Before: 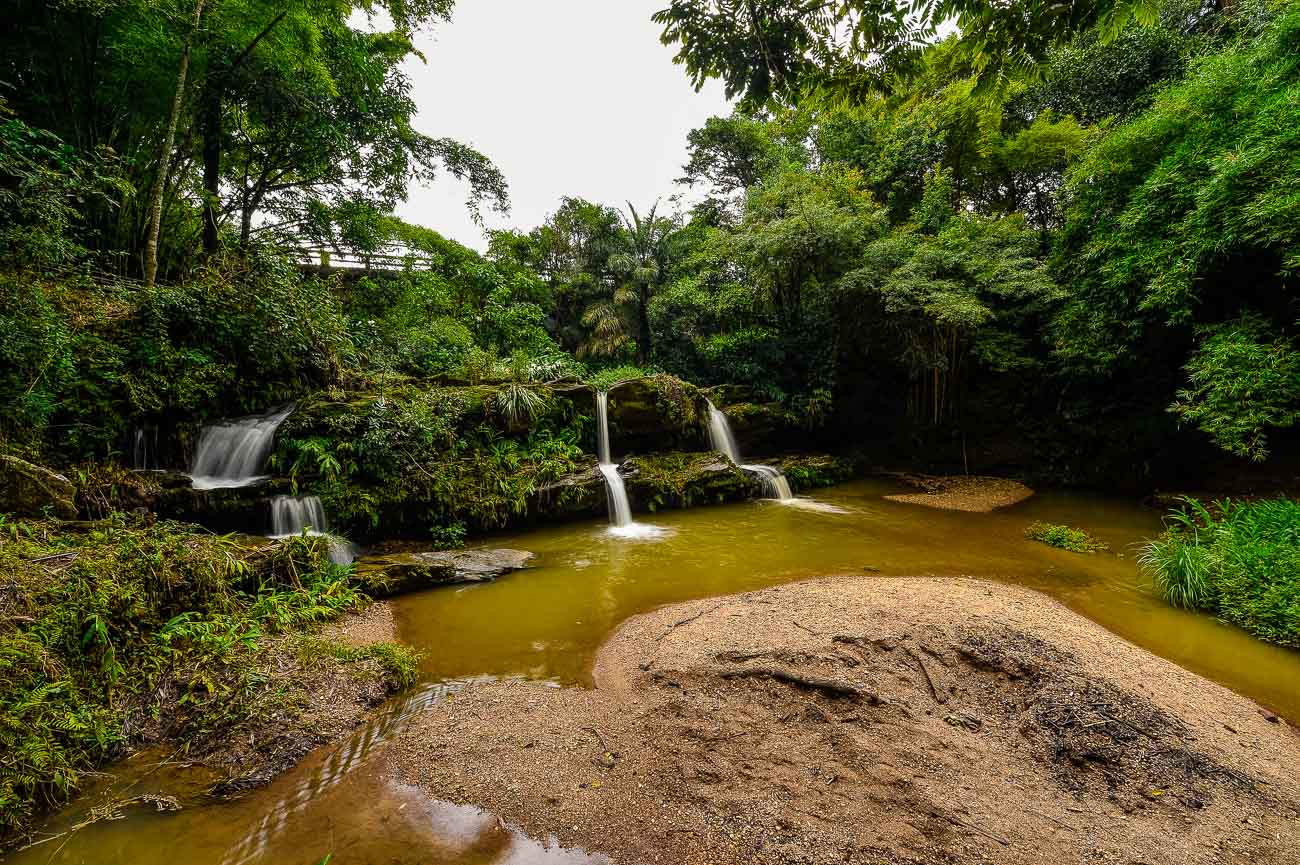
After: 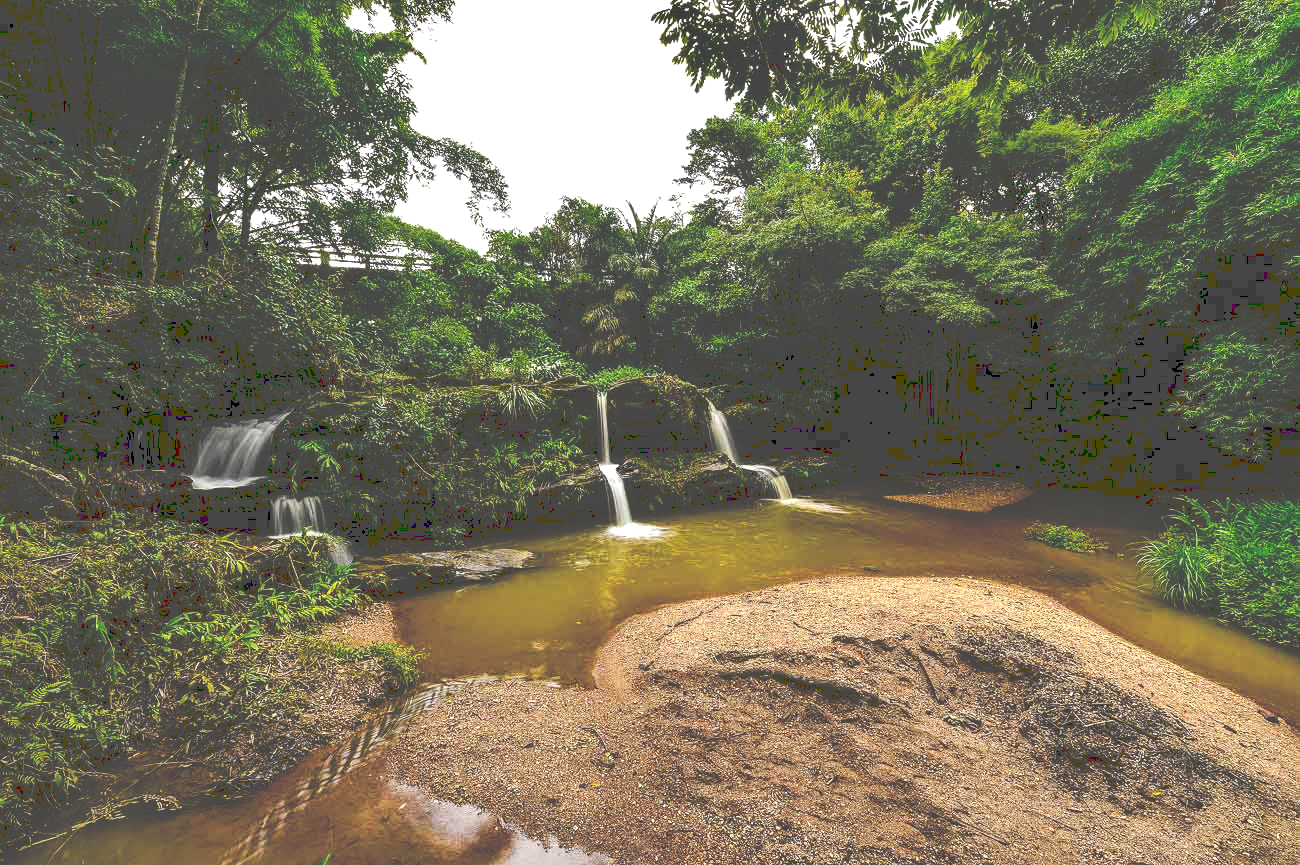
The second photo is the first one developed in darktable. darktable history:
tone equalizer: -8 EV -0.434 EV, -7 EV -0.427 EV, -6 EV -0.315 EV, -5 EV -0.22 EV, -3 EV 0.24 EV, -2 EV 0.313 EV, -1 EV 0.411 EV, +0 EV 0.418 EV
tone curve: curves: ch0 [(0, 0) (0.003, 0.284) (0.011, 0.284) (0.025, 0.288) (0.044, 0.29) (0.069, 0.292) (0.1, 0.296) (0.136, 0.298) (0.177, 0.305) (0.224, 0.312) (0.277, 0.327) (0.335, 0.362) (0.399, 0.407) (0.468, 0.464) (0.543, 0.537) (0.623, 0.62) (0.709, 0.71) (0.801, 0.79) (0.898, 0.862) (1, 1)], preserve colors none
shadows and highlights: radius 173.25, shadows 26.04, white point adjustment 3.24, highlights -67.9, soften with gaussian
